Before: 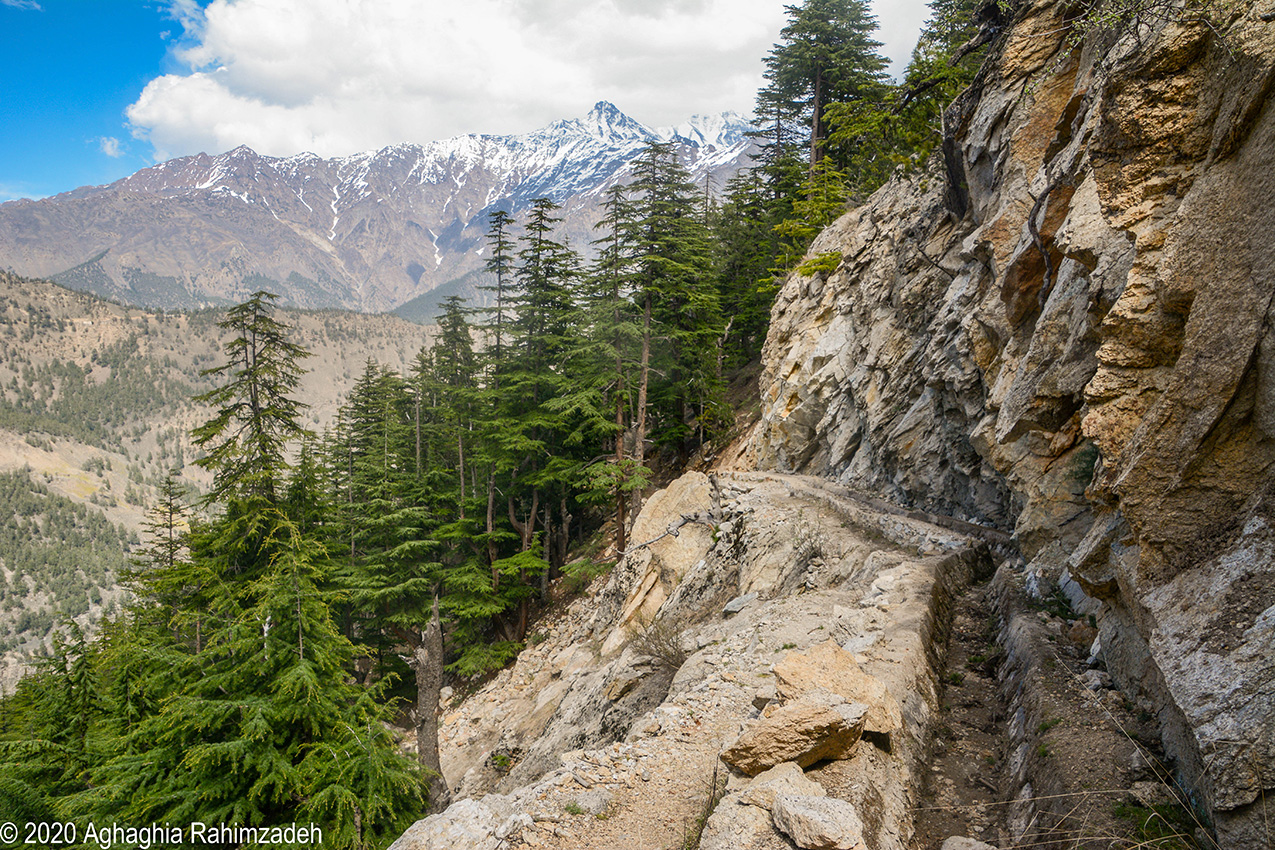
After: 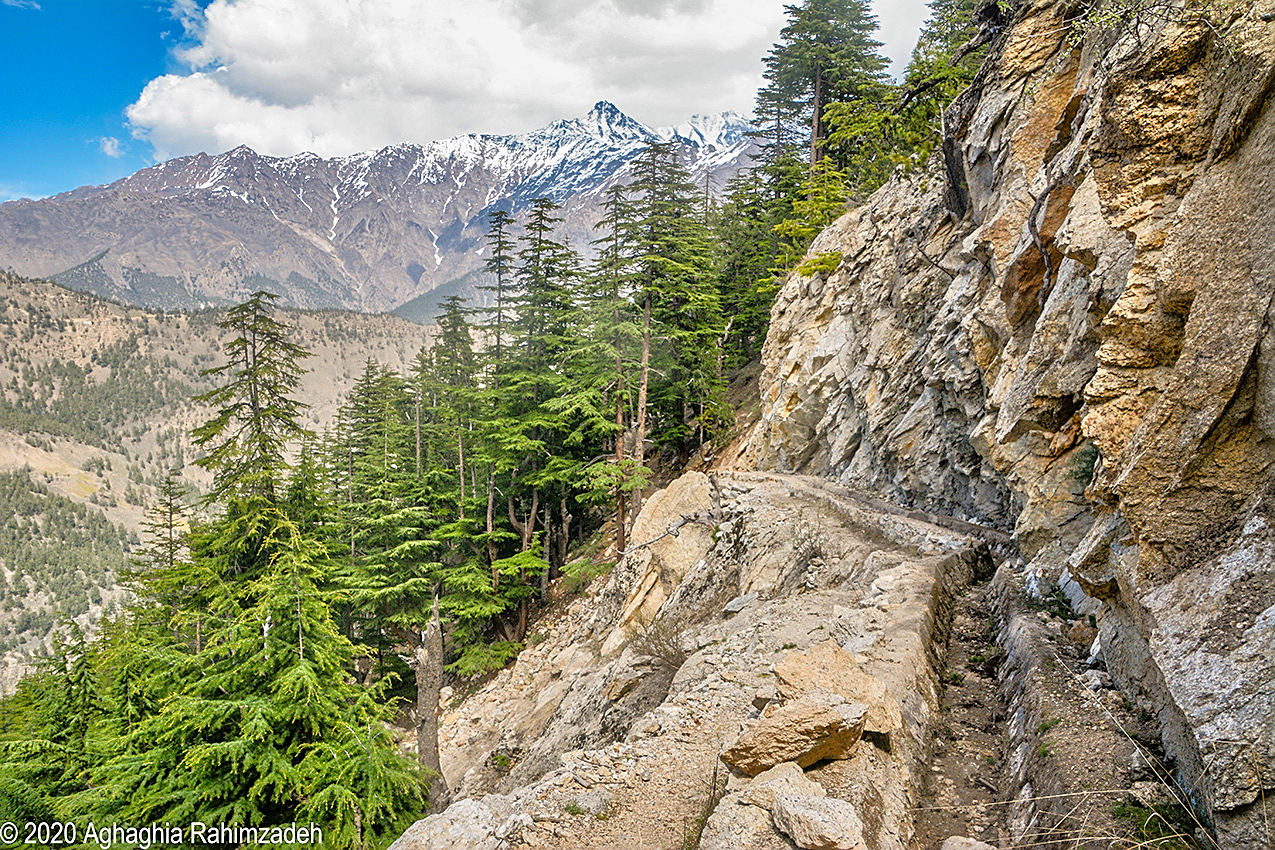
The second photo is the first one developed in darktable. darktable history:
sharpen: on, module defaults
tone equalizer: -7 EV 0.15 EV, -6 EV 0.6 EV, -5 EV 1.15 EV, -4 EV 1.33 EV, -3 EV 1.15 EV, -2 EV 0.6 EV, -1 EV 0.15 EV, mask exposure compensation -0.5 EV
shadows and highlights: shadows 5, soften with gaussian
